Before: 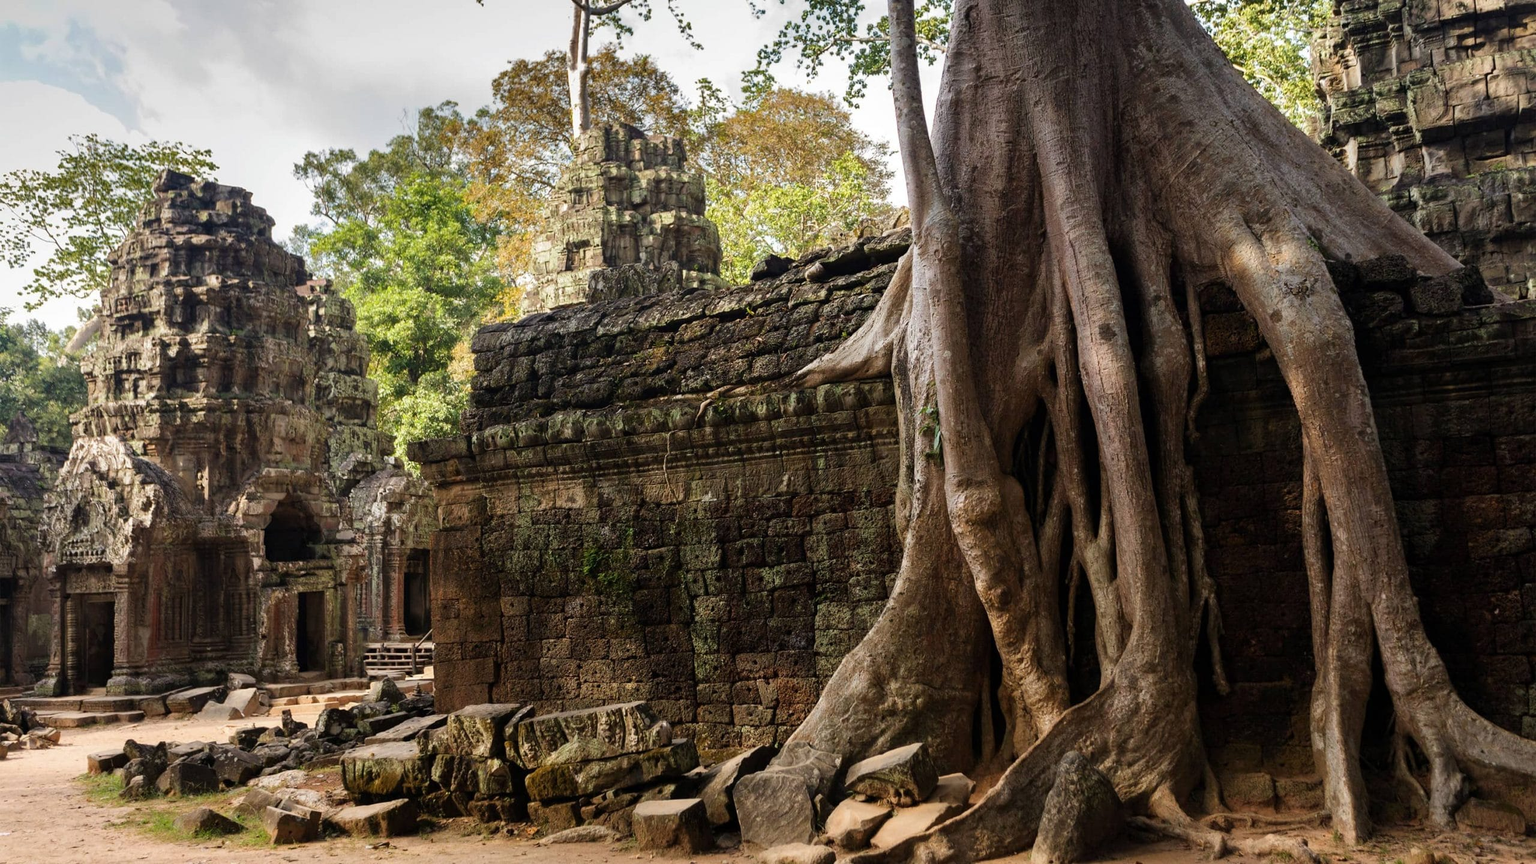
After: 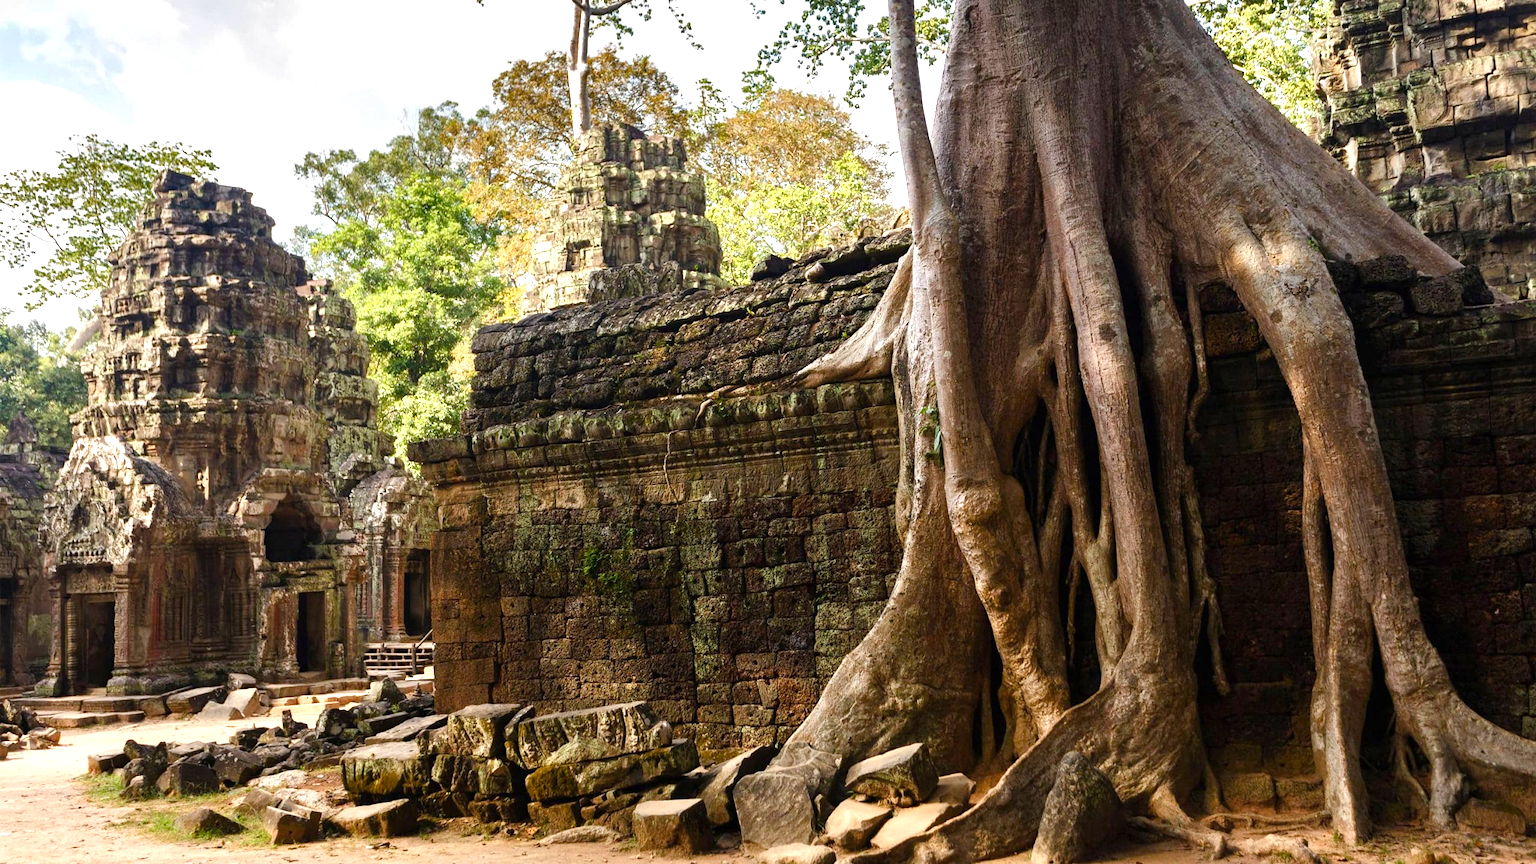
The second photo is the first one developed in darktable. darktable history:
exposure: black level correction 0, exposure 0.5 EV, compensate exposure bias true, compensate highlight preservation false
color balance rgb: linear chroma grading › shadows 32%, linear chroma grading › global chroma -2%, linear chroma grading › mid-tones 4%, perceptual saturation grading › global saturation -2%, perceptual saturation grading › highlights -8%, perceptual saturation grading › mid-tones 8%, perceptual saturation grading › shadows 4%, perceptual brilliance grading › highlights 8%, perceptual brilliance grading › mid-tones 4%, perceptual brilliance grading › shadows 2%, global vibrance 16%, saturation formula JzAzBz (2021)
